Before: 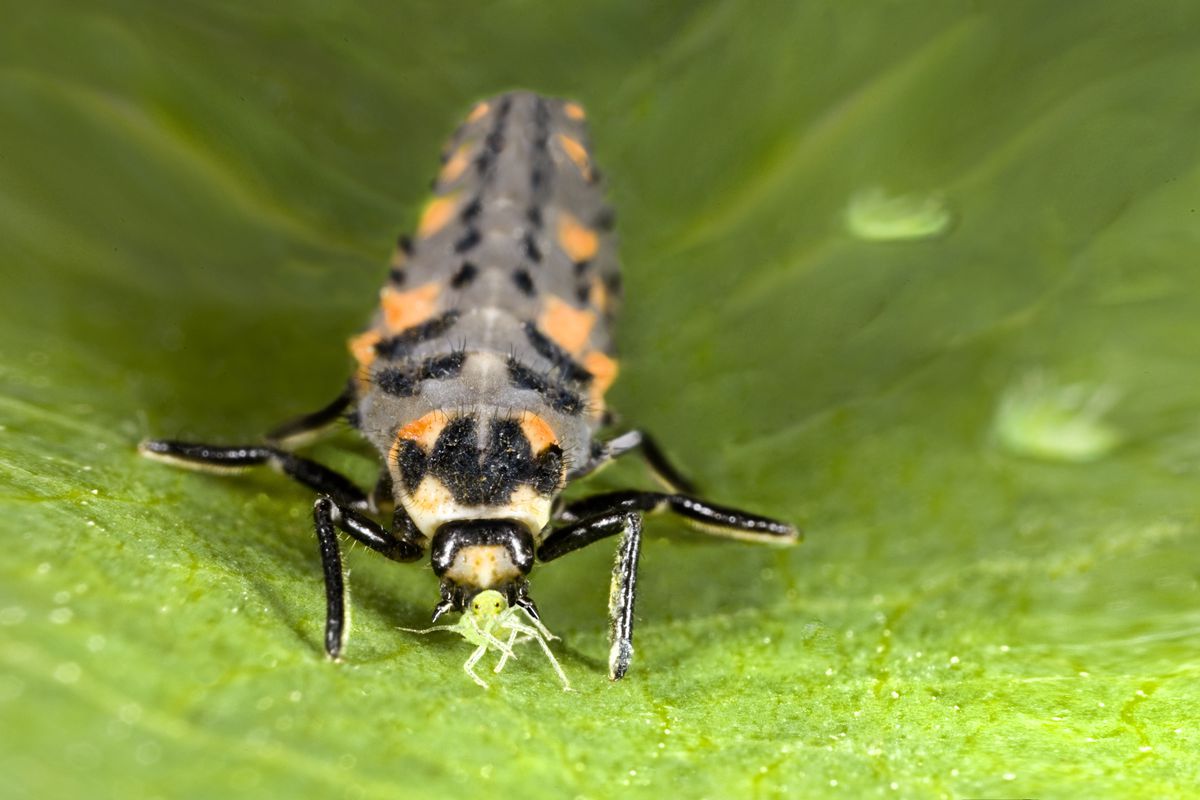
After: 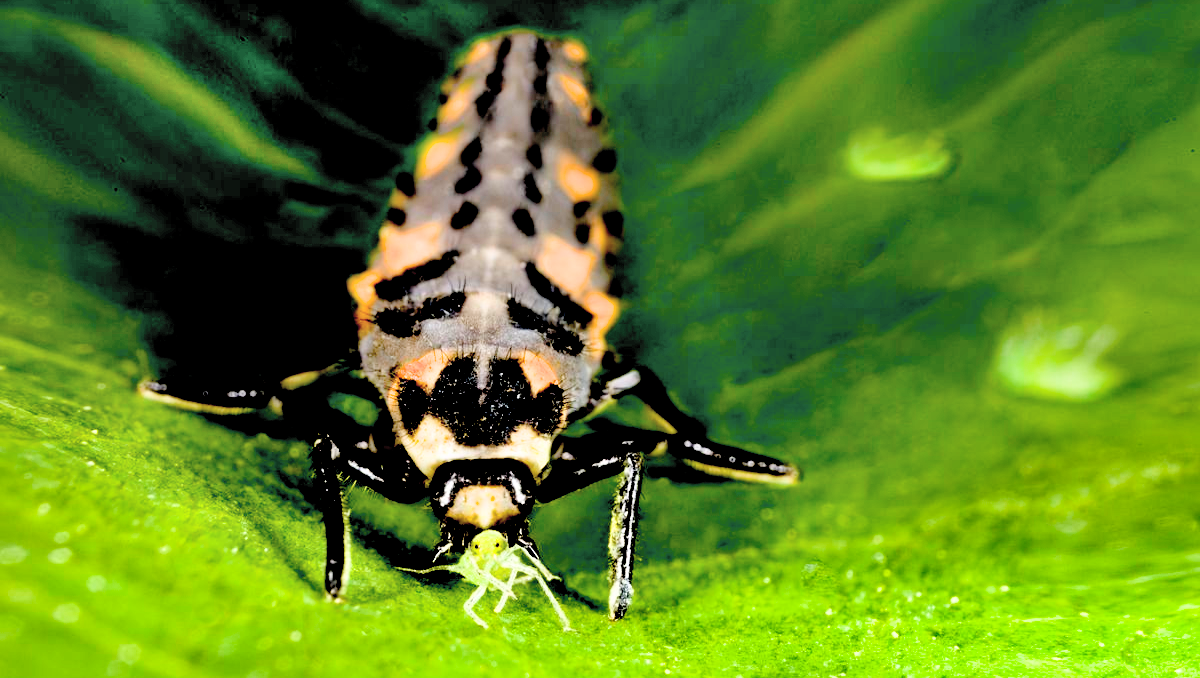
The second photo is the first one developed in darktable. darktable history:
exposure: black level correction 0.1, exposure -0.084 EV, compensate highlight preservation false
color balance rgb: perceptual saturation grading › global saturation 8.744%, perceptual brilliance grading › global brilliance 11.406%, global vibrance -24.724%
shadows and highlights: soften with gaussian
contrast brightness saturation: brightness 0.146
filmic rgb: middle gray luminance 21.64%, black relative exposure -14.02 EV, white relative exposure 2.95 EV, target black luminance 0%, hardness 8.8, latitude 60.17%, contrast 1.204, highlights saturation mix 4.45%, shadows ↔ highlights balance 41.37%
crop: top 7.571%, bottom 7.649%
